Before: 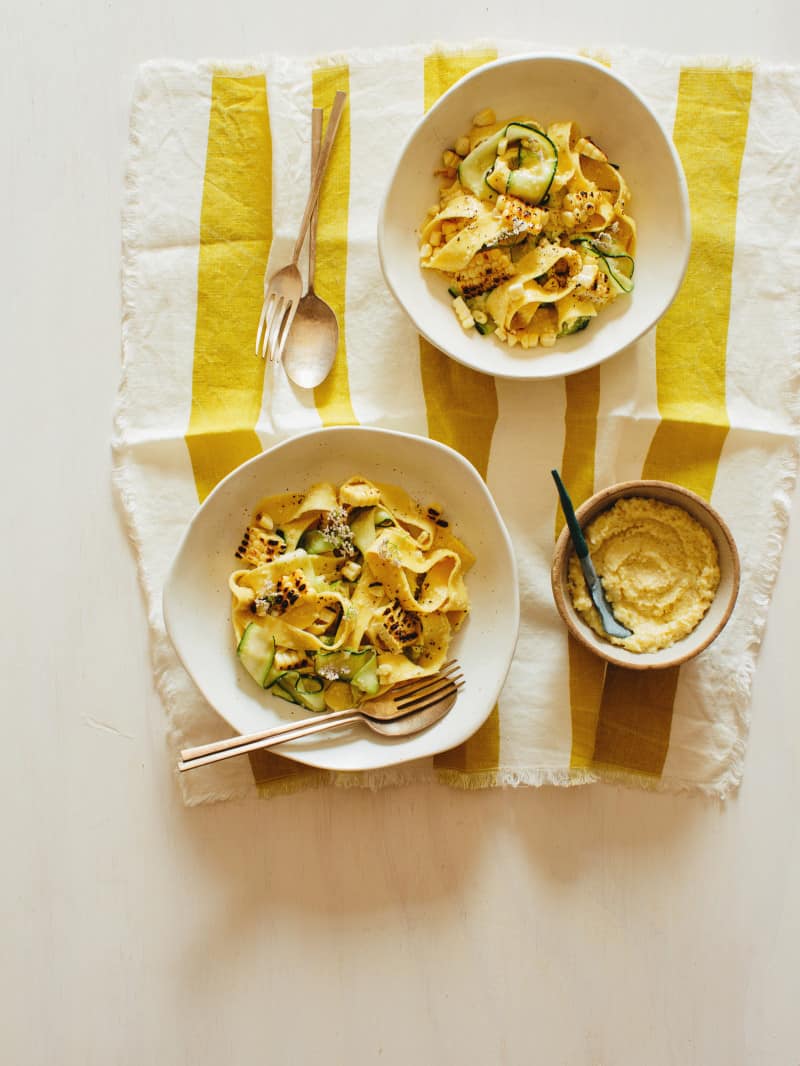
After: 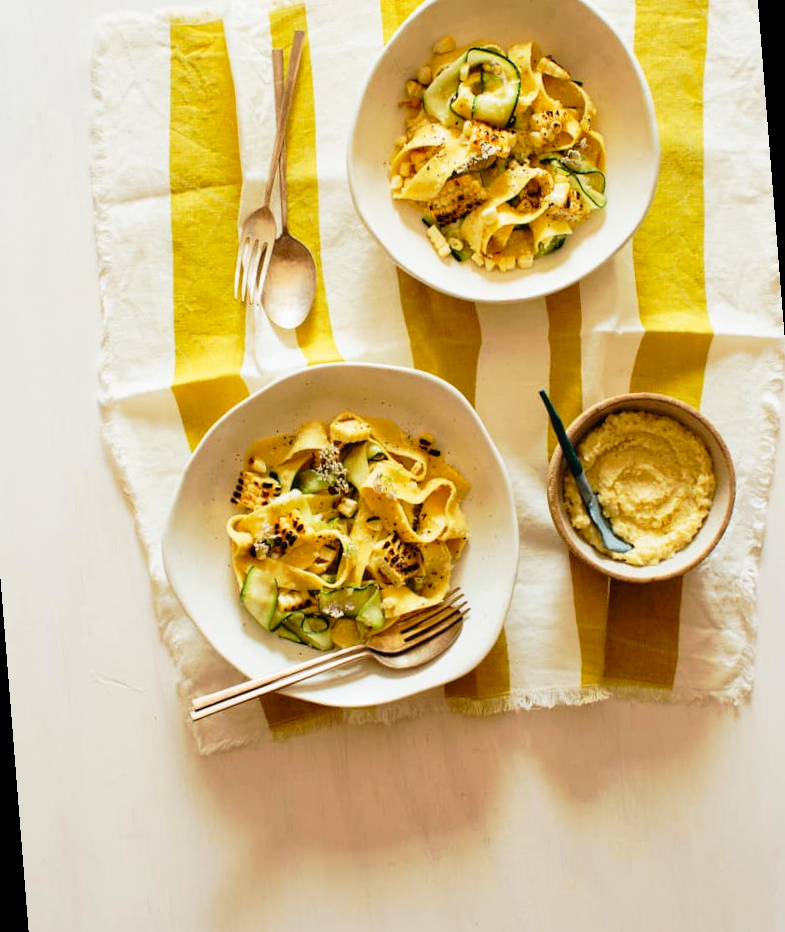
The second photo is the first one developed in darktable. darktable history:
tone curve: curves: ch0 [(0, 0) (0.003, 0.005) (0.011, 0.008) (0.025, 0.014) (0.044, 0.021) (0.069, 0.027) (0.1, 0.041) (0.136, 0.083) (0.177, 0.138) (0.224, 0.197) (0.277, 0.259) (0.335, 0.331) (0.399, 0.399) (0.468, 0.476) (0.543, 0.547) (0.623, 0.635) (0.709, 0.753) (0.801, 0.847) (0.898, 0.94) (1, 1)], preserve colors none
rotate and perspective: rotation -4.57°, crop left 0.054, crop right 0.944, crop top 0.087, crop bottom 0.914
